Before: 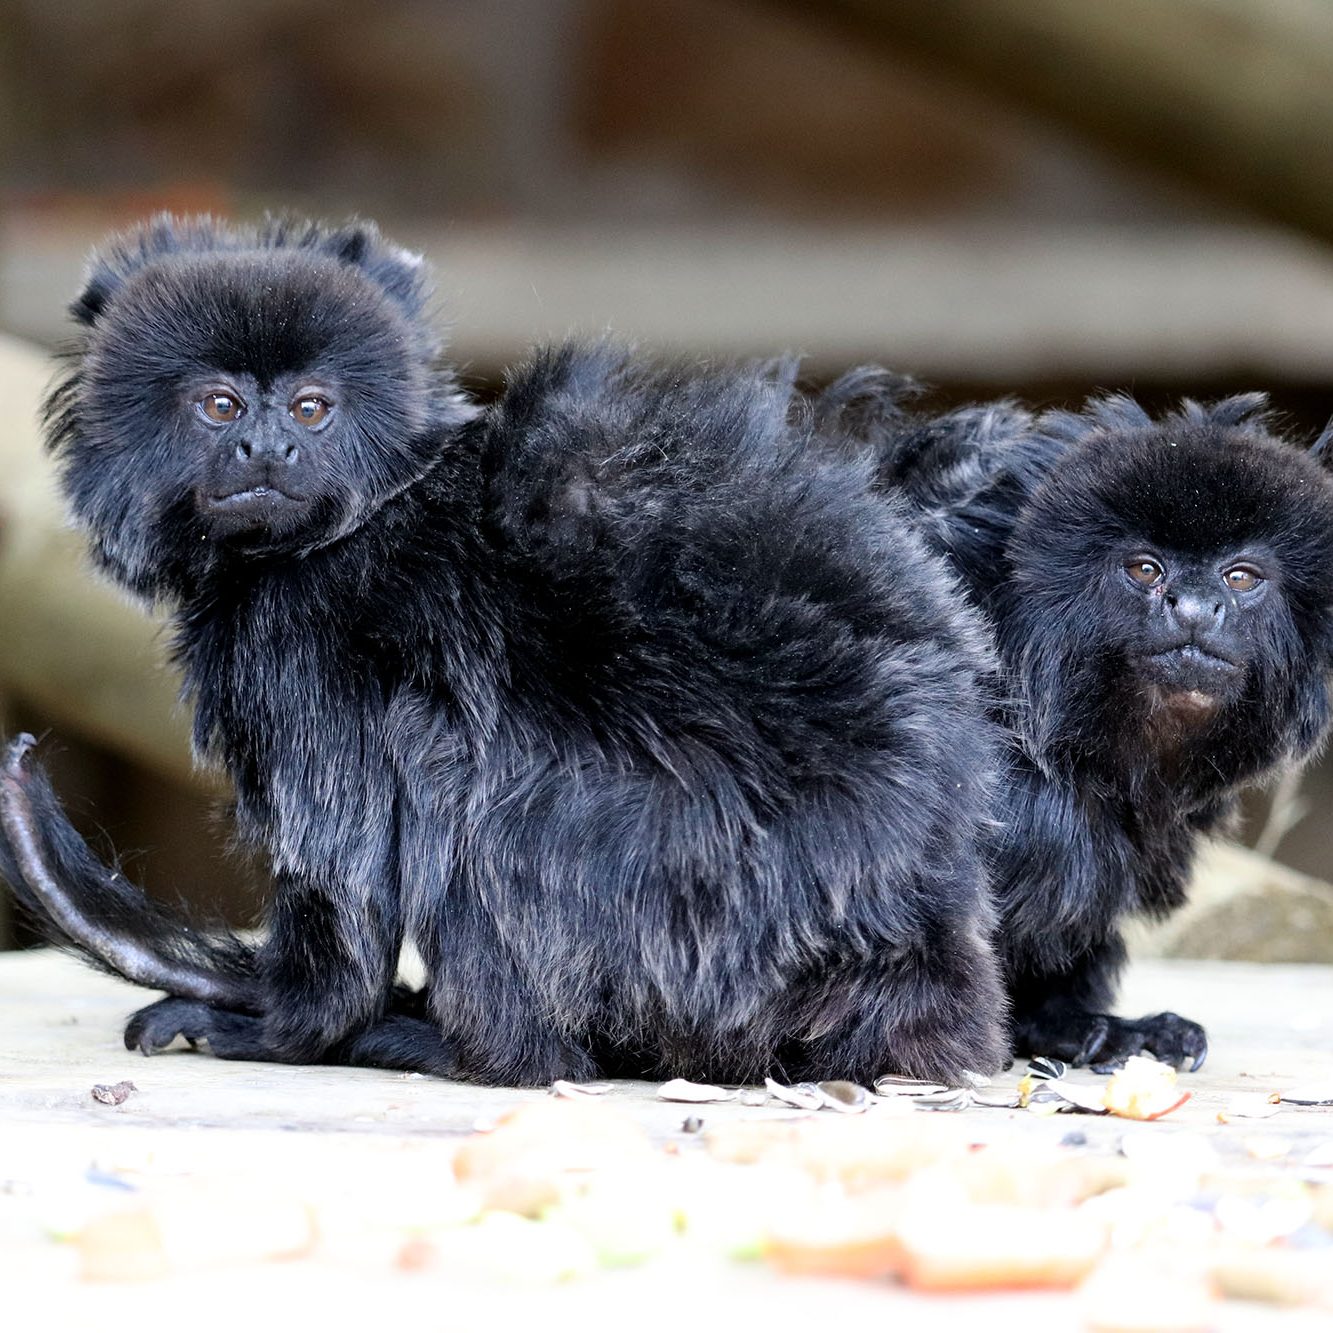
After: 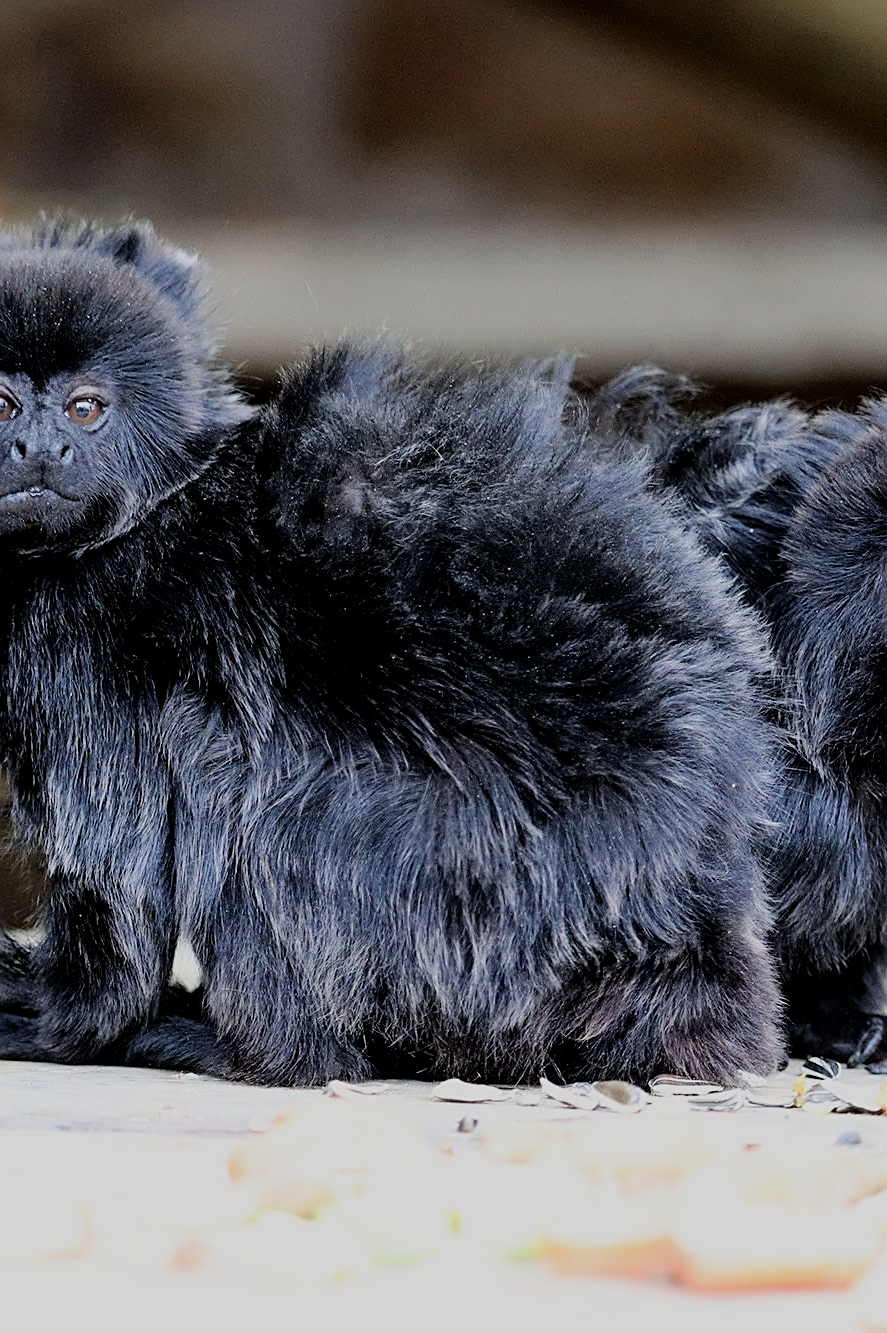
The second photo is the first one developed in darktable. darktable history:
exposure: compensate highlight preservation false
sharpen: on, module defaults
filmic rgb: black relative exposure -7.65 EV, white relative exposure 4.56 EV, hardness 3.61
crop: left 16.899%, right 16.556%
